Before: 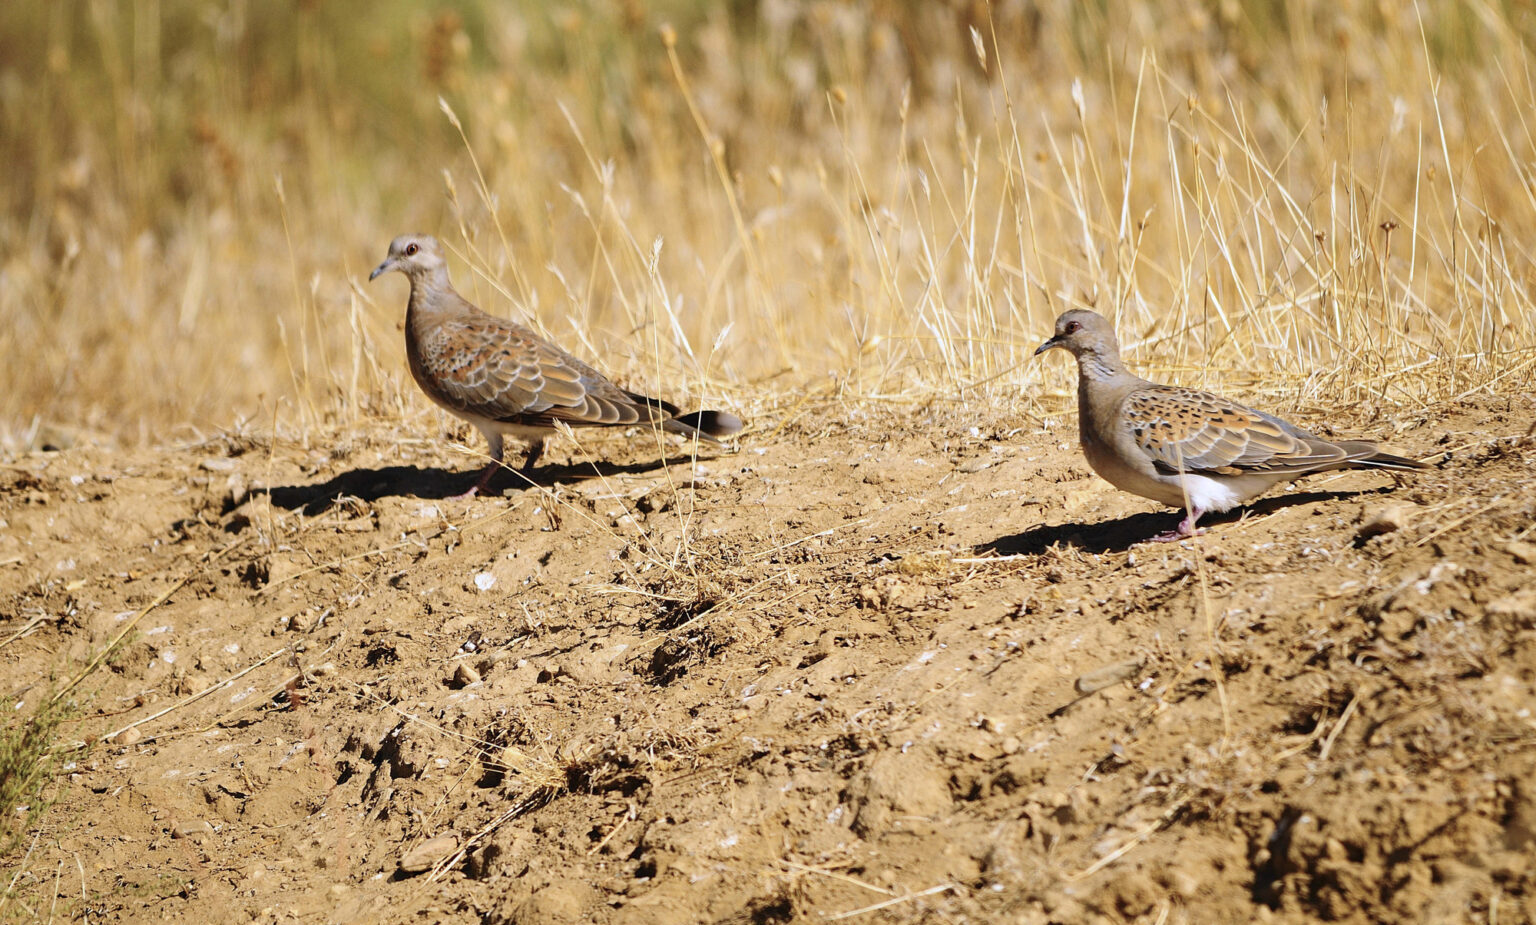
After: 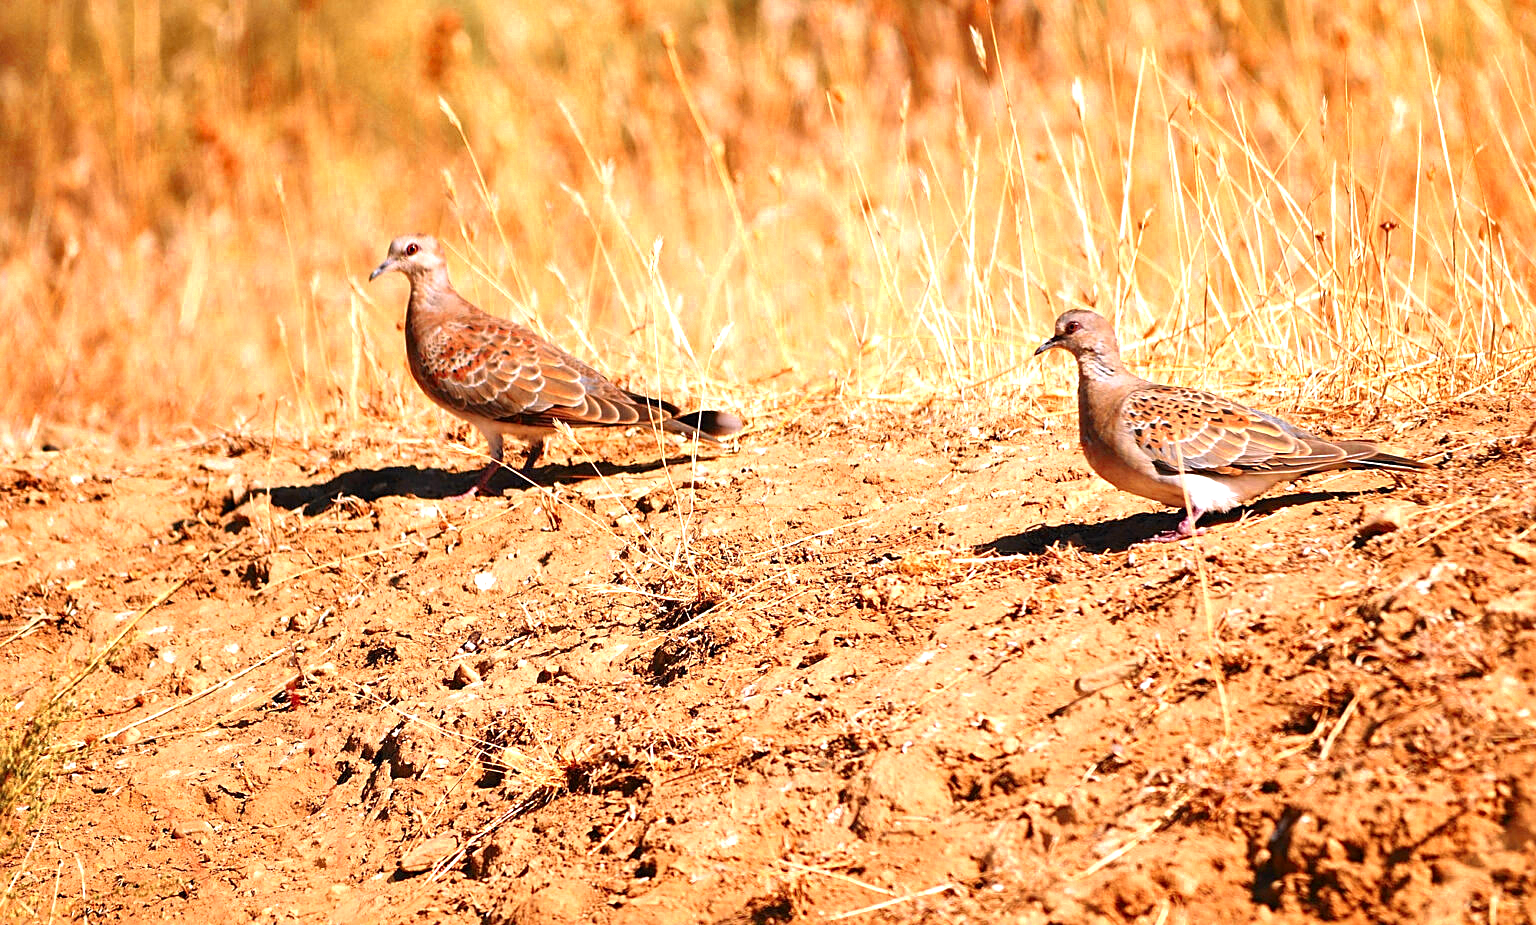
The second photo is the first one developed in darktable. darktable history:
exposure: black level correction 0, exposure 1.1 EV, compensate exposure bias true, compensate highlight preservation false
color zones: curves: ch0 [(0, 0.363) (0.128, 0.373) (0.25, 0.5) (0.402, 0.407) (0.521, 0.525) (0.63, 0.559) (0.729, 0.662) (0.867, 0.471)]; ch1 [(0, 0.515) (0.136, 0.618) (0.25, 0.5) (0.378, 0) (0.516, 0) (0.622, 0.593) (0.737, 0.819) (0.87, 0.593)]; ch2 [(0, 0.529) (0.128, 0.471) (0.282, 0.451) (0.386, 0.662) (0.516, 0.525) (0.633, 0.554) (0.75, 0.62) (0.875, 0.441)]
local contrast: mode bilateral grid, contrast 20, coarseness 50, detail 130%, midtone range 0.2
color correction: highlights a* 5.81, highlights b* 4.84
sharpen: radius 1.864, amount 0.398, threshold 1.271
